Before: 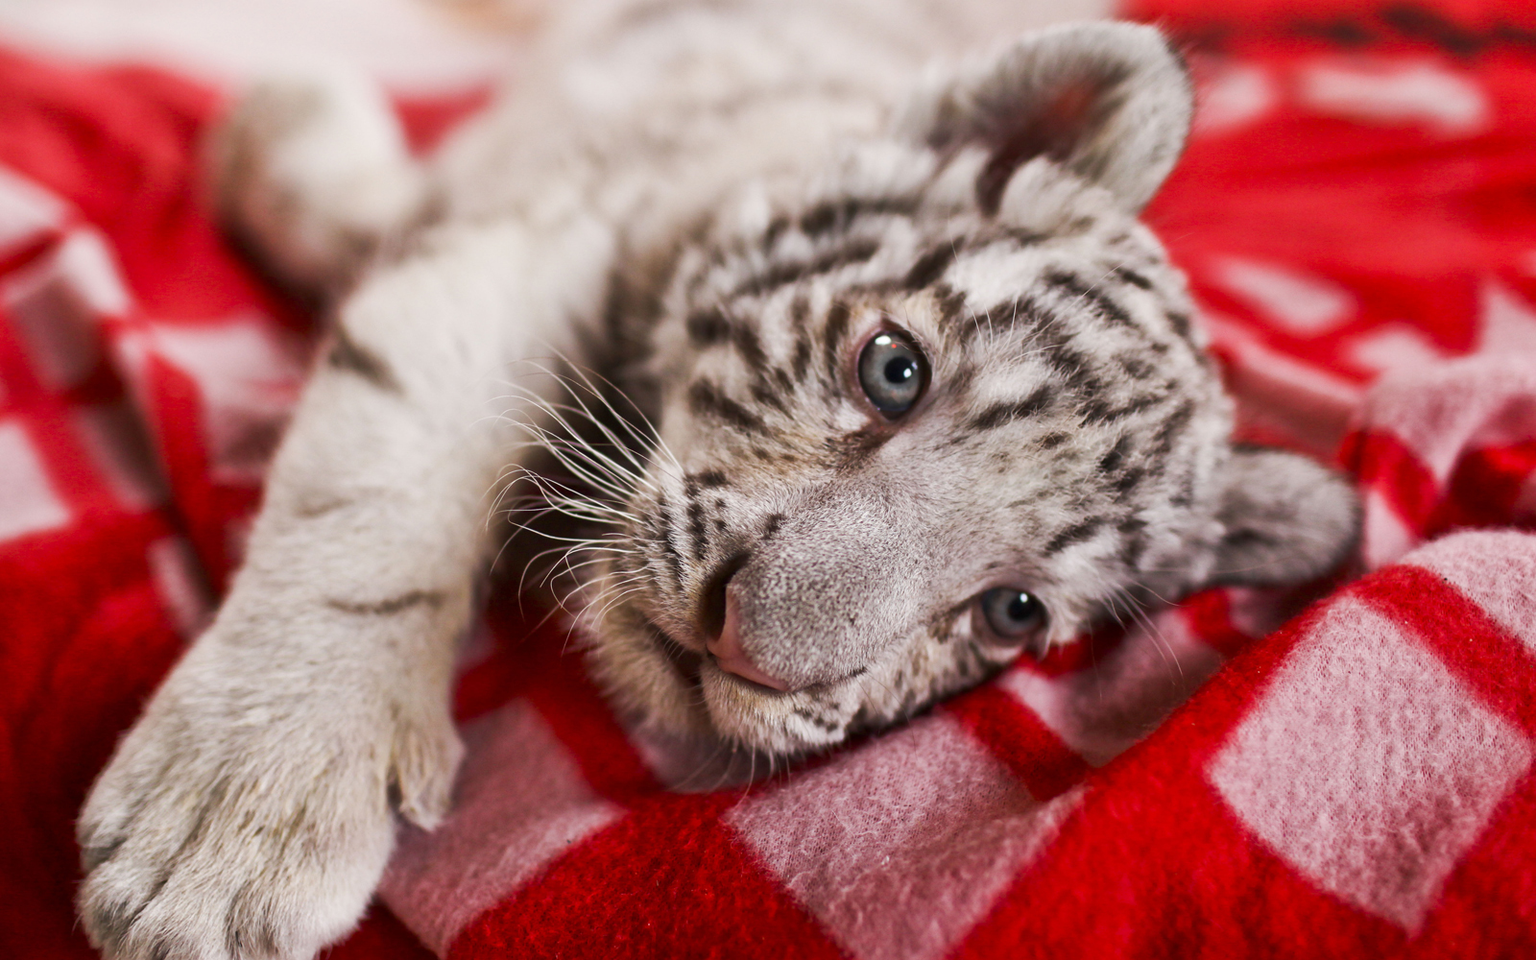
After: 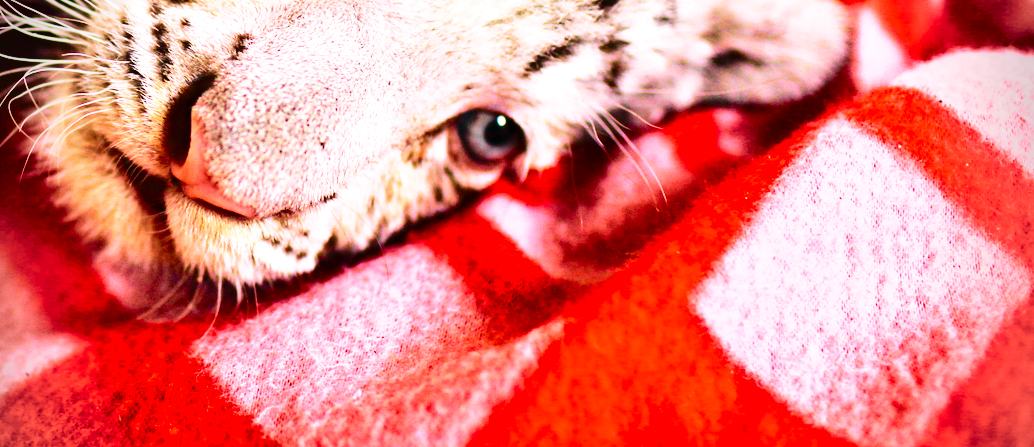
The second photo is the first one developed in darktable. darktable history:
exposure: black level correction 0, exposure 0.899 EV, compensate exposure bias true, compensate highlight preservation false
local contrast: highlights 107%, shadows 98%, detail 119%, midtone range 0.2
tone curve: curves: ch0 [(0, 0.014) (0.12, 0.096) (0.386, 0.49) (0.54, 0.684) (0.751, 0.855) (0.89, 0.943) (0.998, 0.989)]; ch1 [(0, 0) (0.133, 0.099) (0.437, 0.41) (0.5, 0.5) (0.517, 0.536) (0.548, 0.575) (0.582, 0.639) (0.627, 0.692) (0.836, 0.868) (1, 1)]; ch2 [(0, 0) (0.374, 0.341) (0.456, 0.443) (0.478, 0.49) (0.501, 0.5) (0.528, 0.538) (0.55, 0.6) (0.572, 0.633) (0.702, 0.775) (1, 1)], color space Lab, independent channels, preserve colors none
crop and rotate: left 35.331%, top 50.296%, bottom 4.942%
vignetting: brightness -0.805
haze removal: compatibility mode true, adaptive false
base curve: curves: ch0 [(0, 0) (0.036, 0.025) (0.121, 0.166) (0.206, 0.329) (0.605, 0.79) (1, 1)], preserve colors none
